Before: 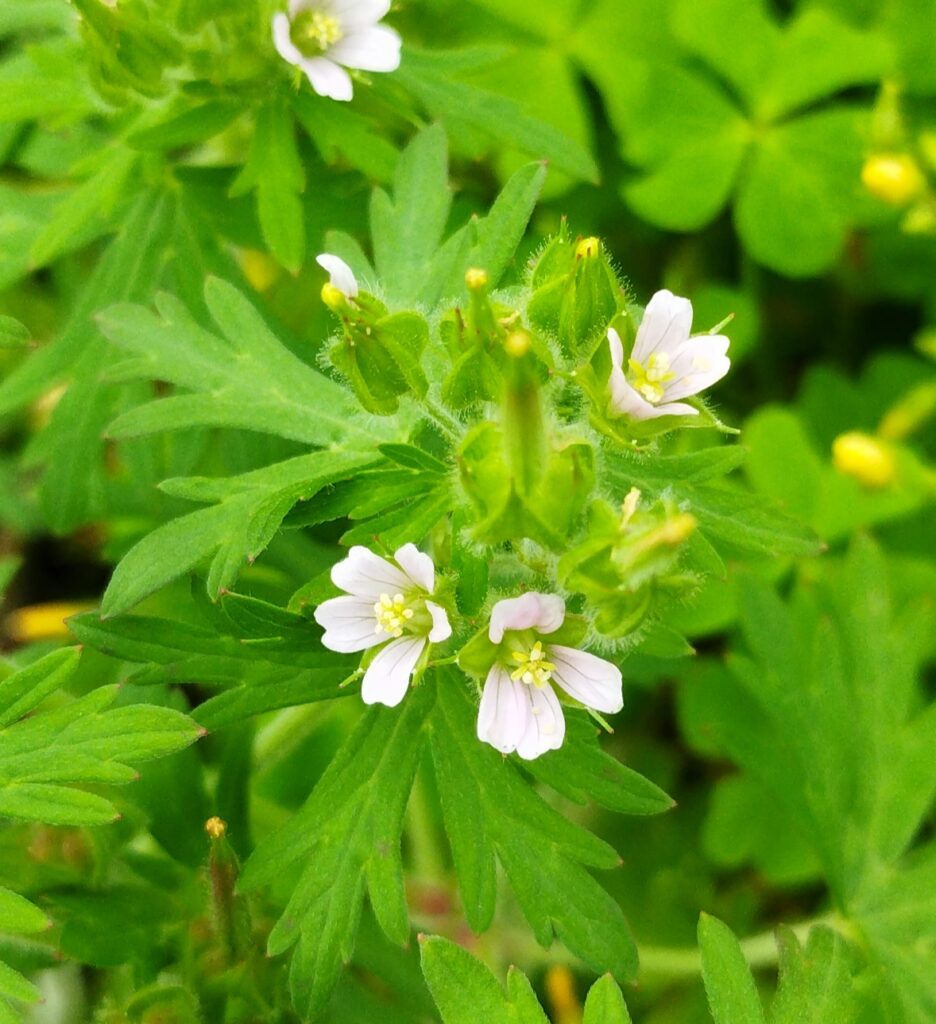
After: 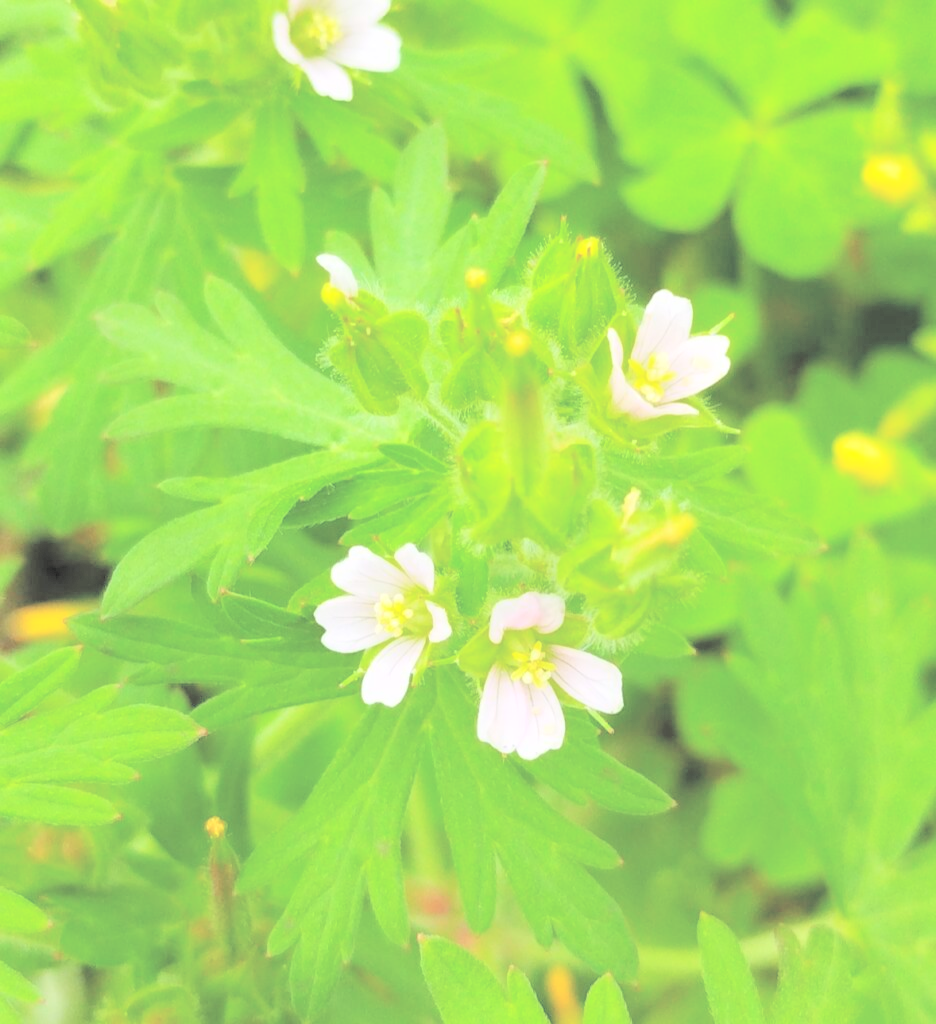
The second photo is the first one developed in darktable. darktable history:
contrast brightness saturation: brightness 0.991
